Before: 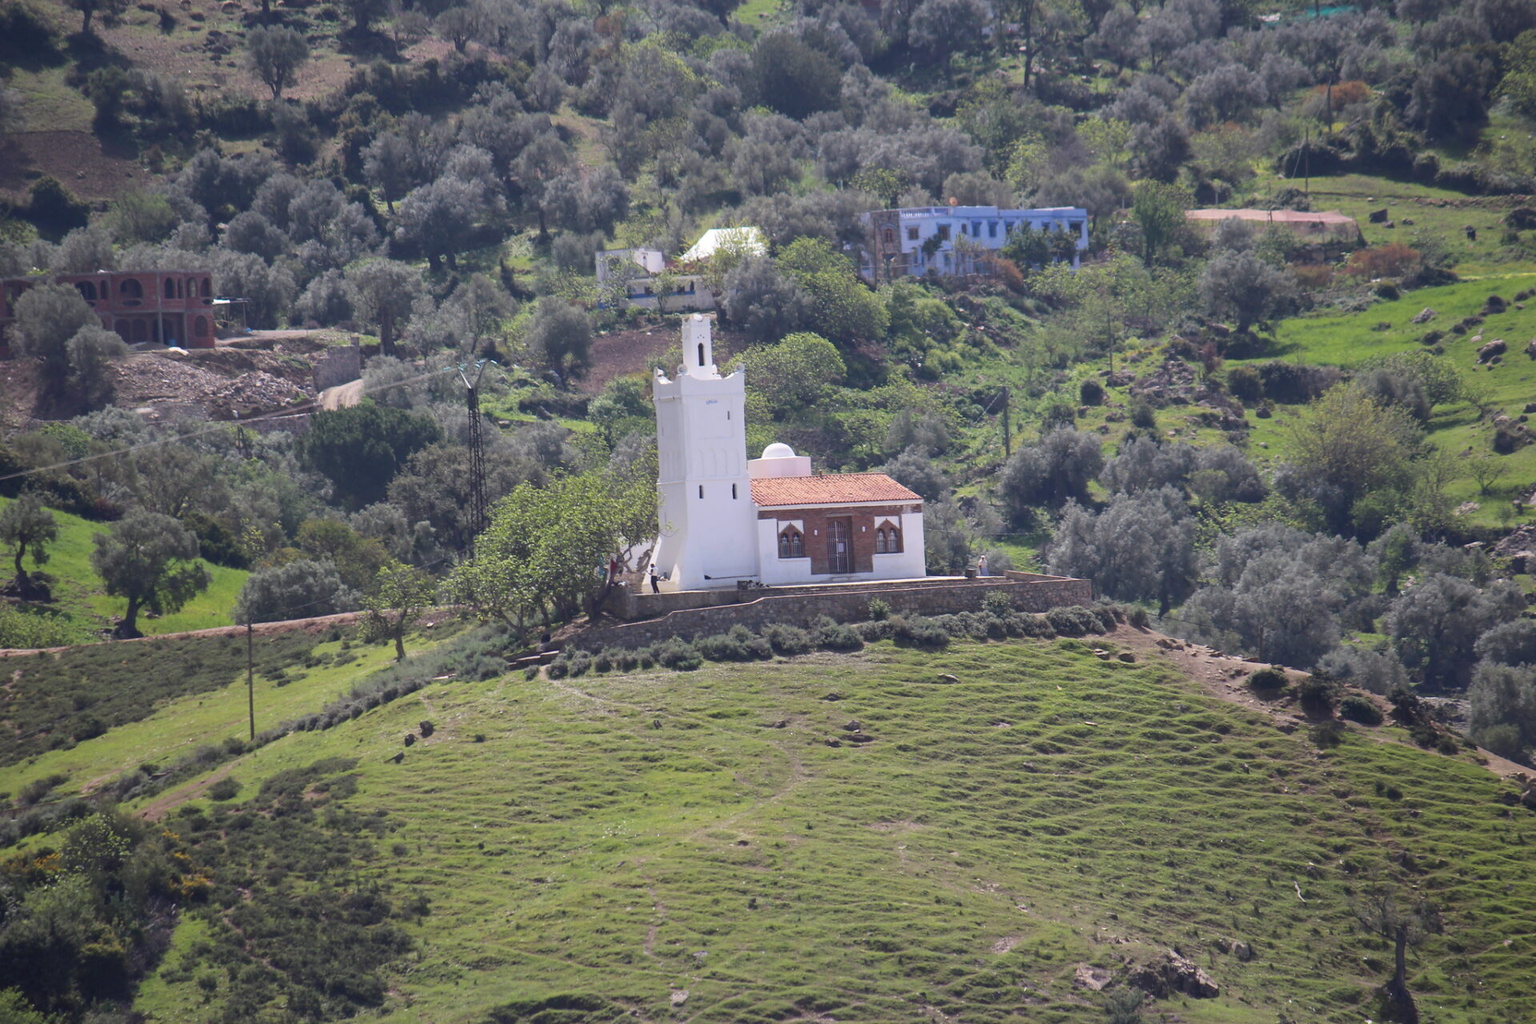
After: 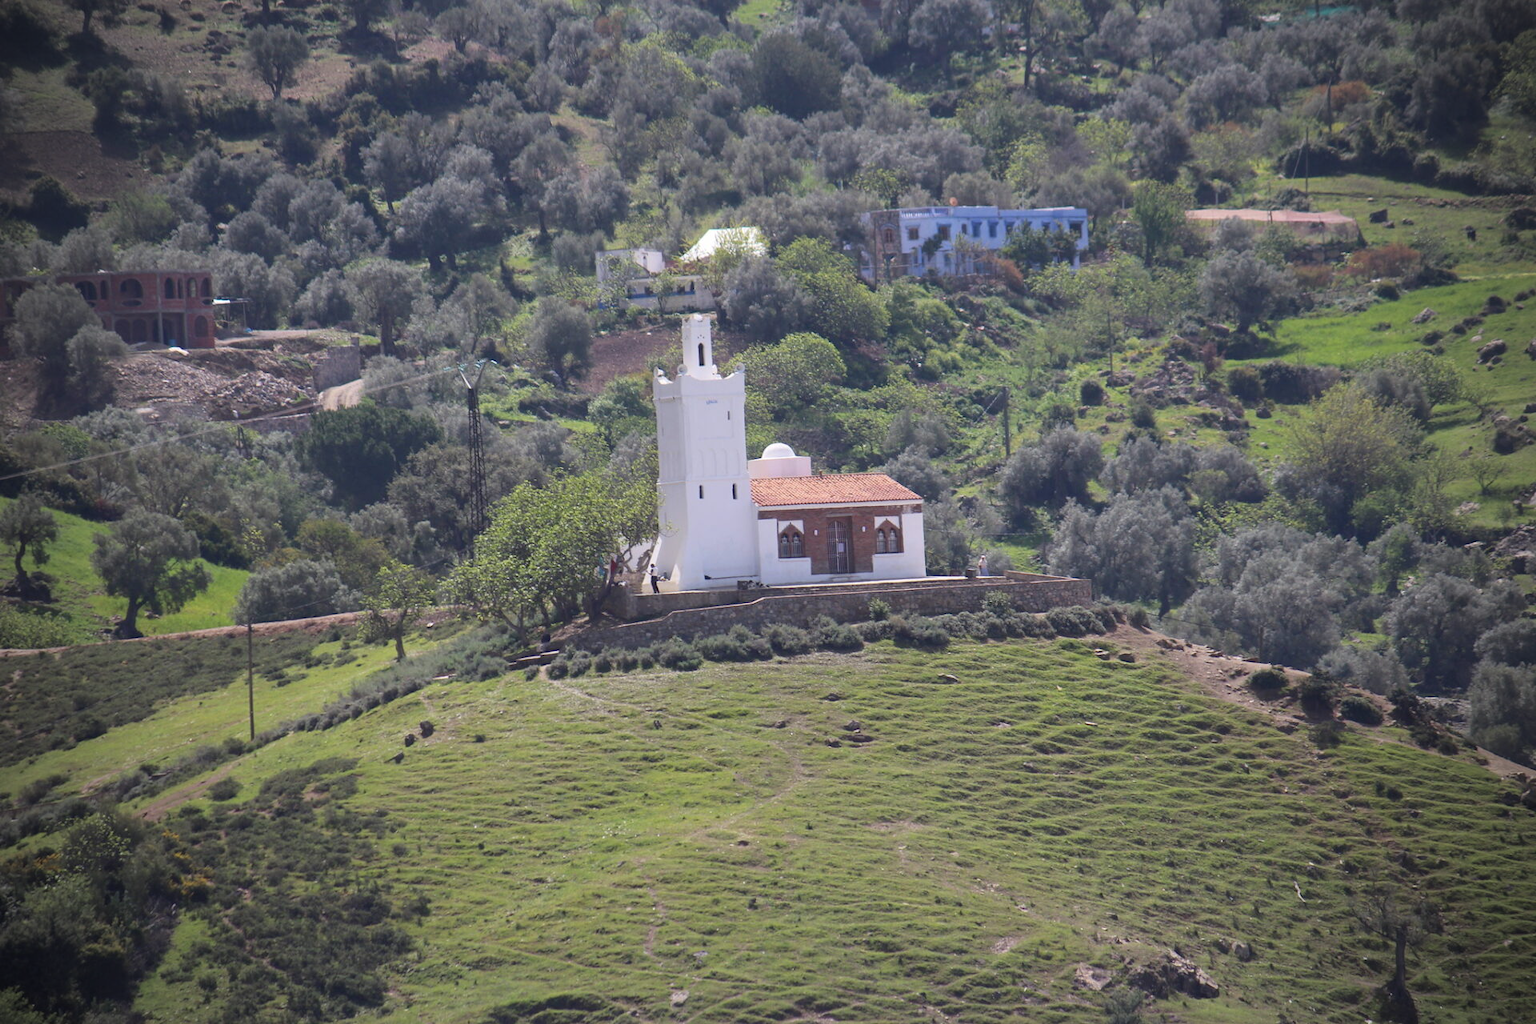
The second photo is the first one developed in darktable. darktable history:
vignetting: brightness -0.711, saturation -0.476
